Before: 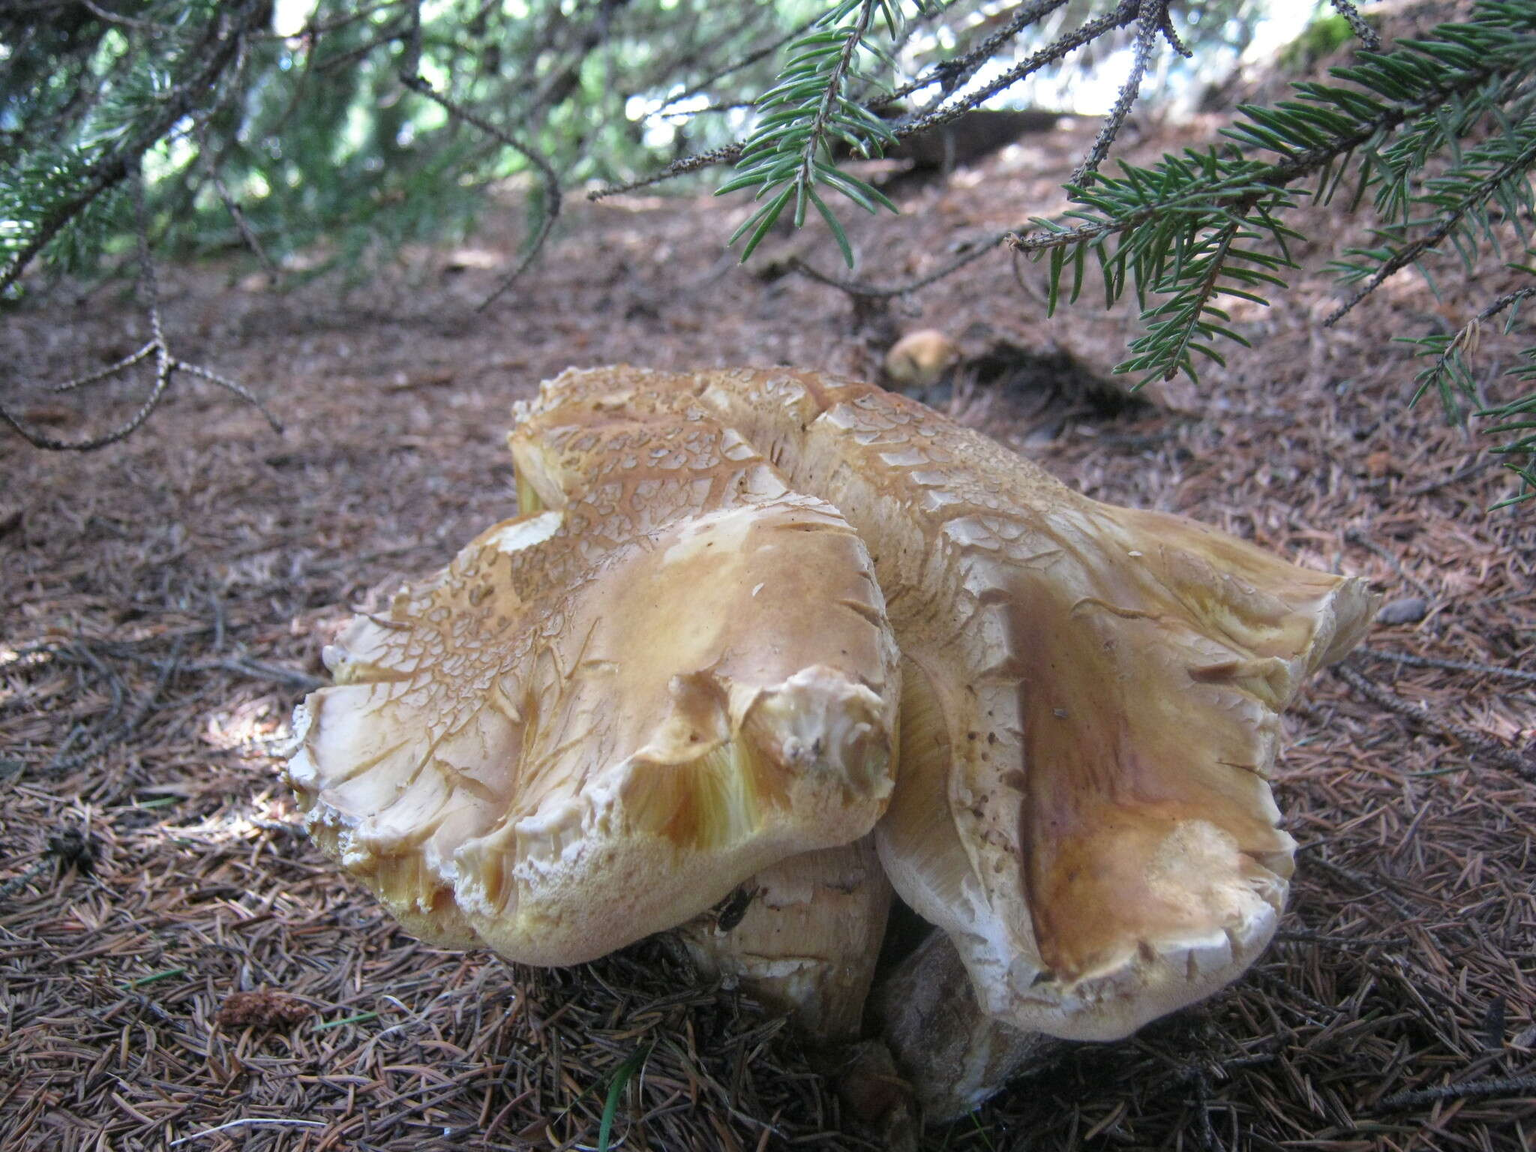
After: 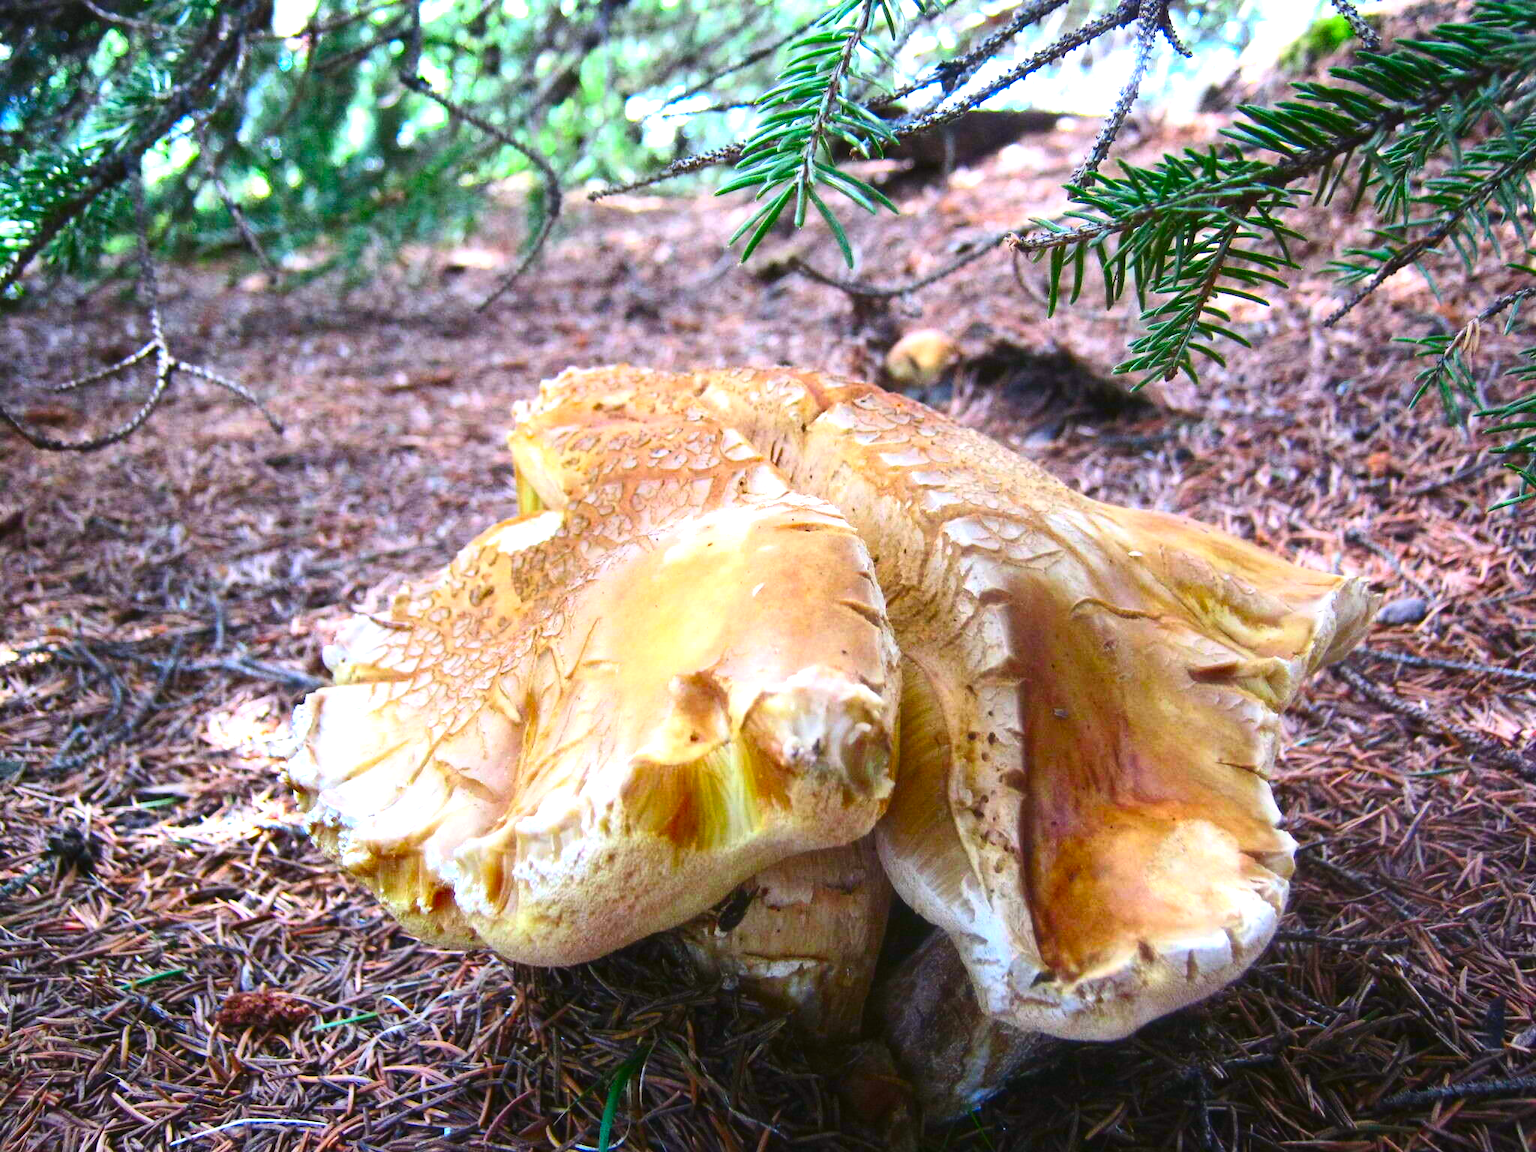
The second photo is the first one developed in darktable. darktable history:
color balance rgb: shadows lift › chroma 1.032%, shadows lift › hue 28.03°, global offset › luminance 0.477%, global offset › hue 57.02°, perceptual saturation grading › global saturation 0.195%, perceptual saturation grading › highlights -14.705%, perceptual saturation grading › shadows 24.3%, perceptual brilliance grading › global brilliance 11.785%, perceptual brilliance grading › highlights 14.925%
contrast brightness saturation: contrast 0.259, brightness 0.01, saturation 0.889
tone equalizer: on, module defaults
